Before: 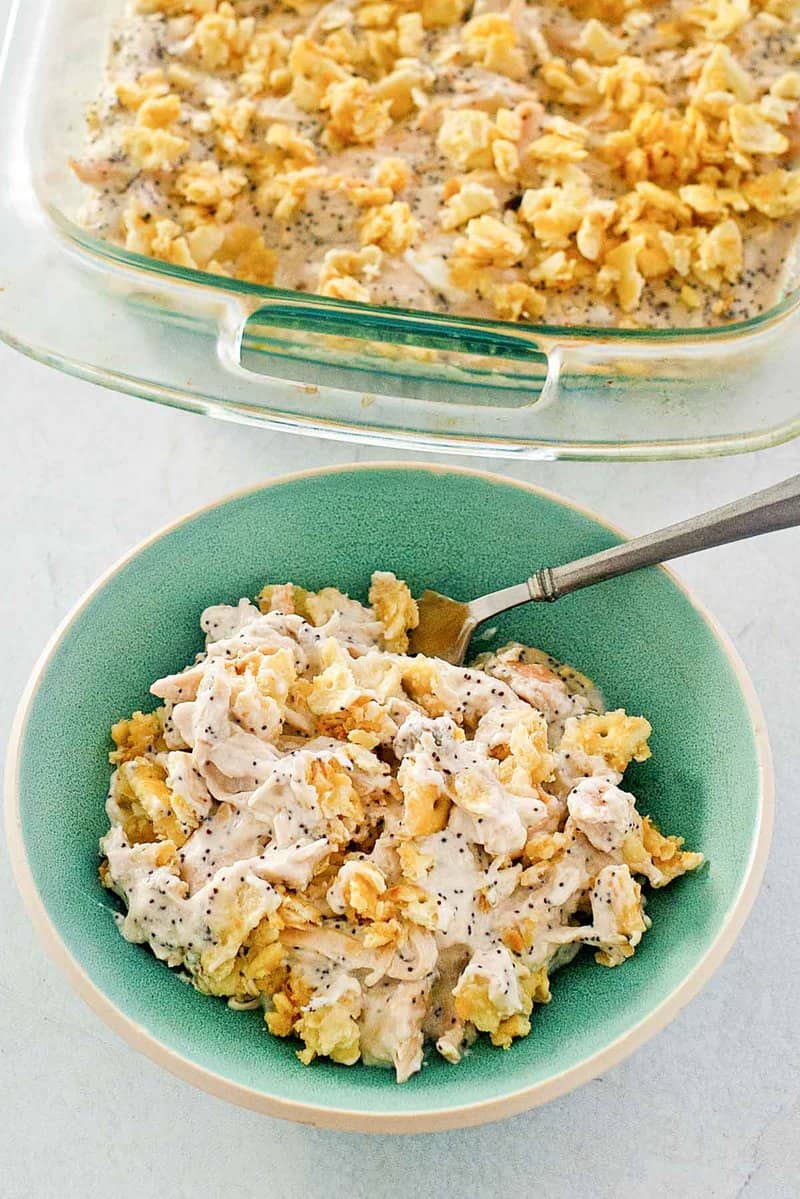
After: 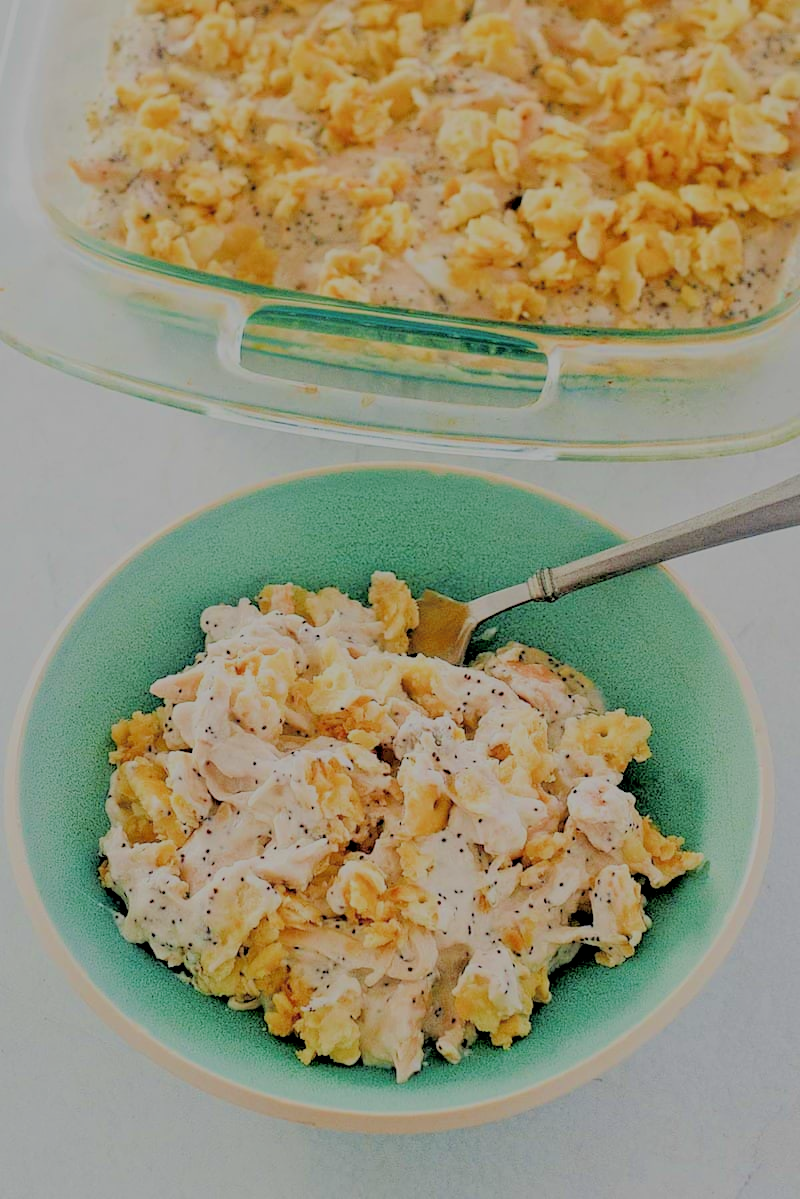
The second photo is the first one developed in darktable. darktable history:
filmic rgb: black relative exposure -4.45 EV, white relative exposure 6.63 EV, hardness 1.83, contrast 0.505, color science v6 (2022)
